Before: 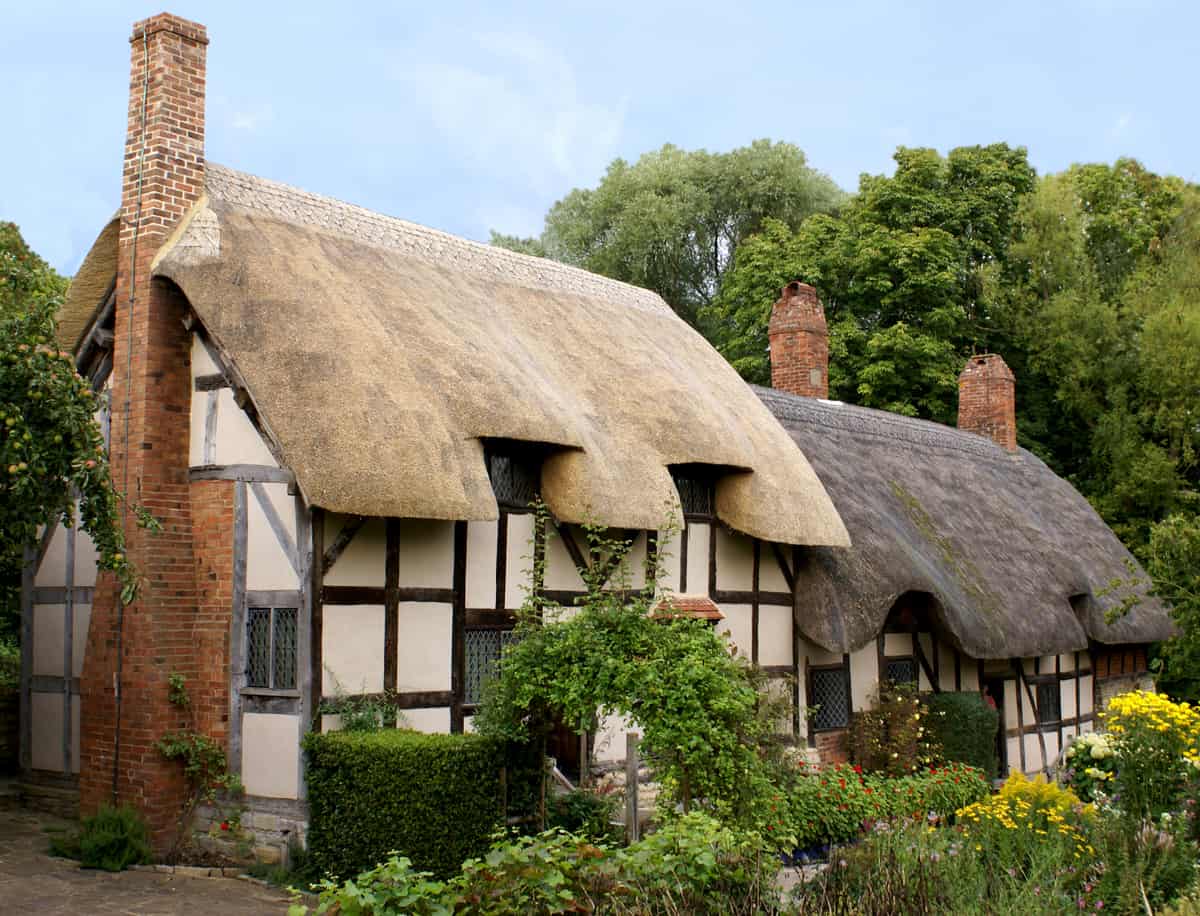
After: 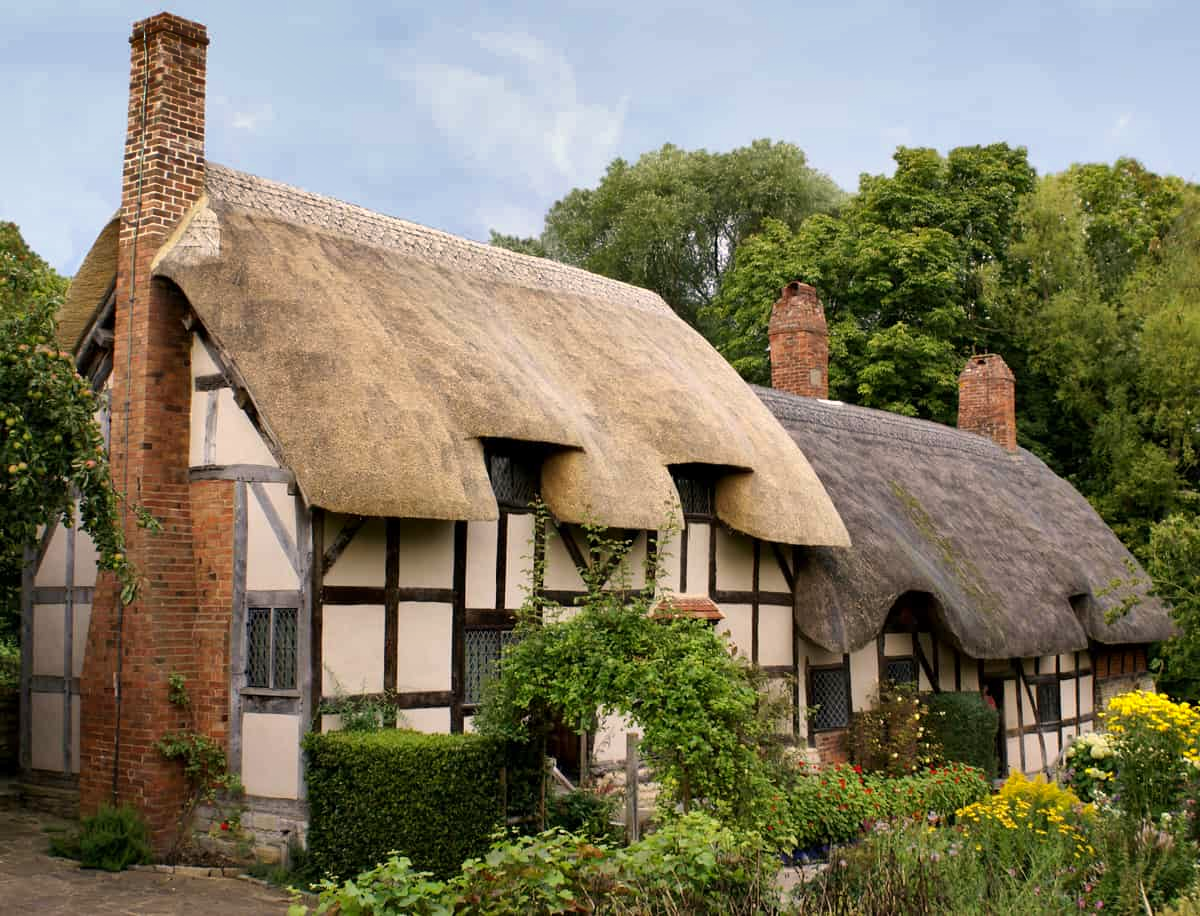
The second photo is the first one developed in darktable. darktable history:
shadows and highlights: radius 118.69, shadows 42.21, highlights -61.56, soften with gaussian
color correction: highlights a* 3.84, highlights b* 5.07
